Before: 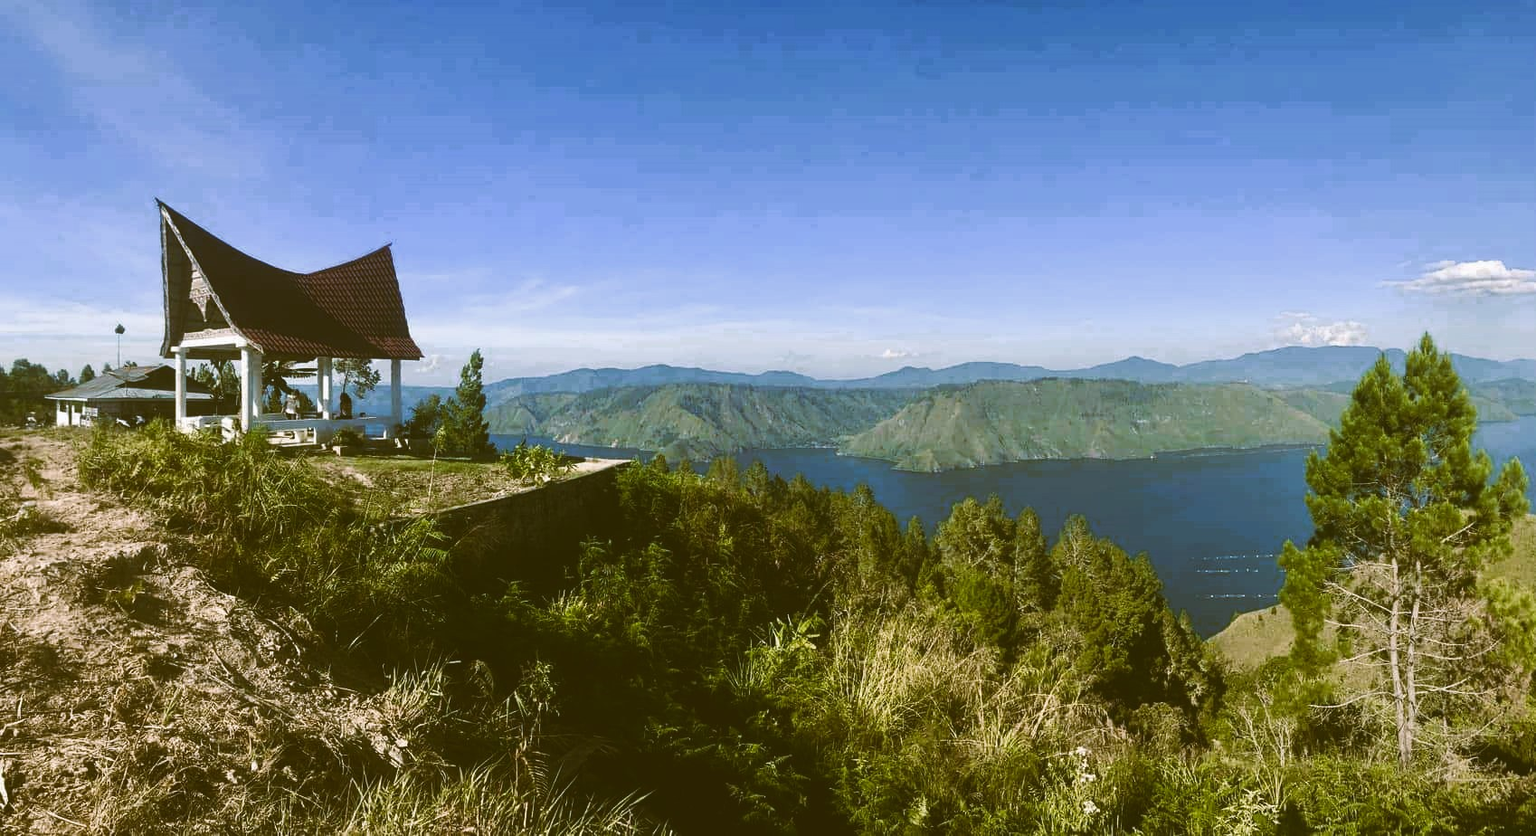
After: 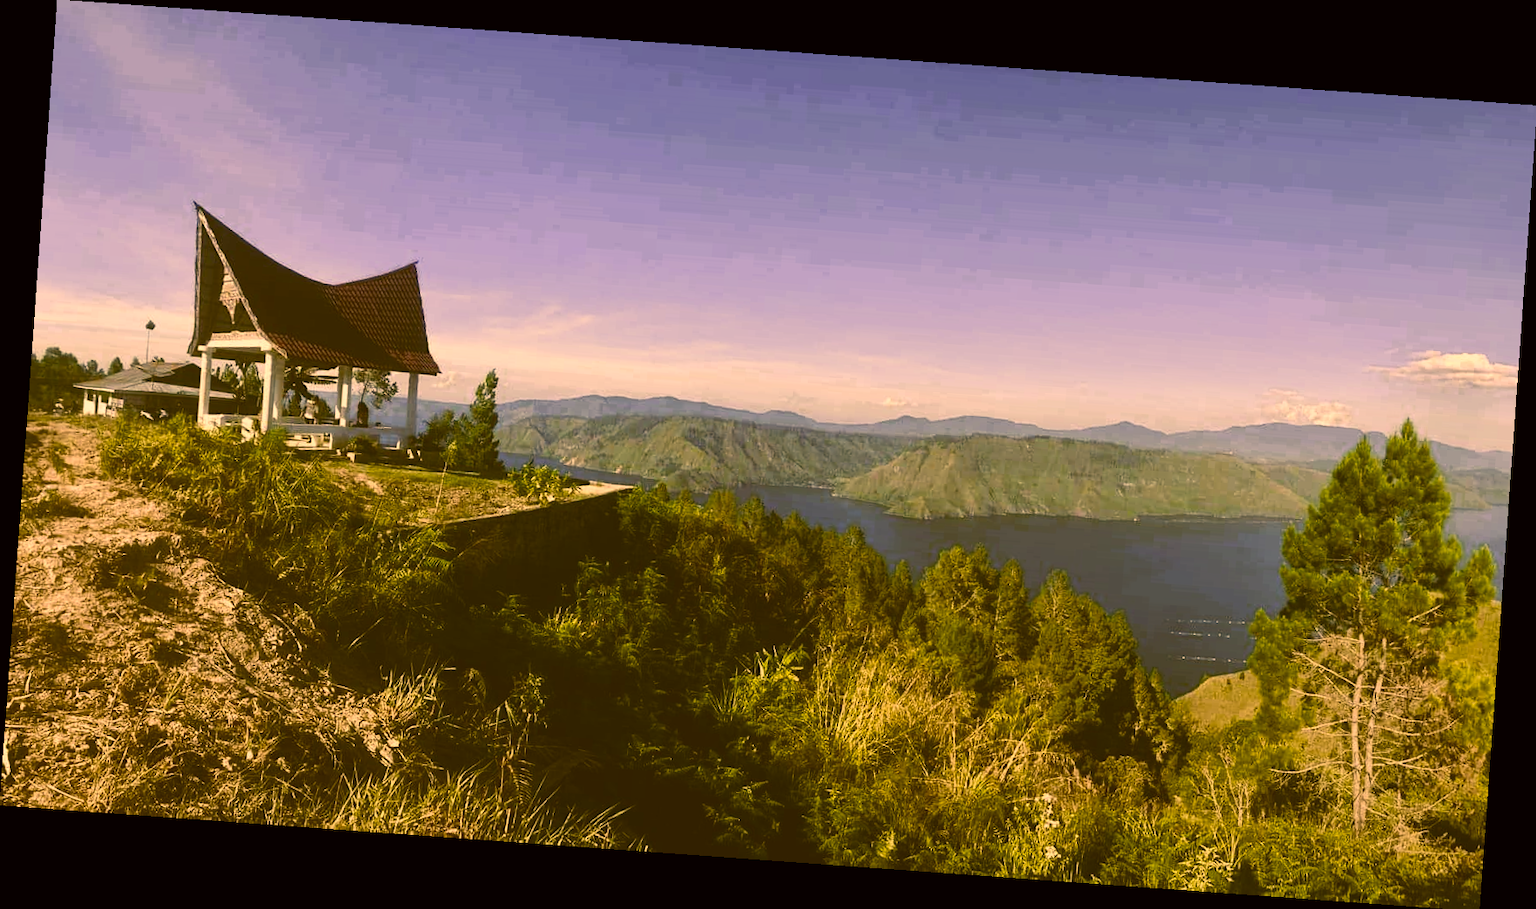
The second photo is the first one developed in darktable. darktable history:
color correction: highlights a* 17.94, highlights b* 35.39, shadows a* 1.48, shadows b* 6.42, saturation 1.01
rotate and perspective: rotation 4.1°, automatic cropping off
tone equalizer: on, module defaults
